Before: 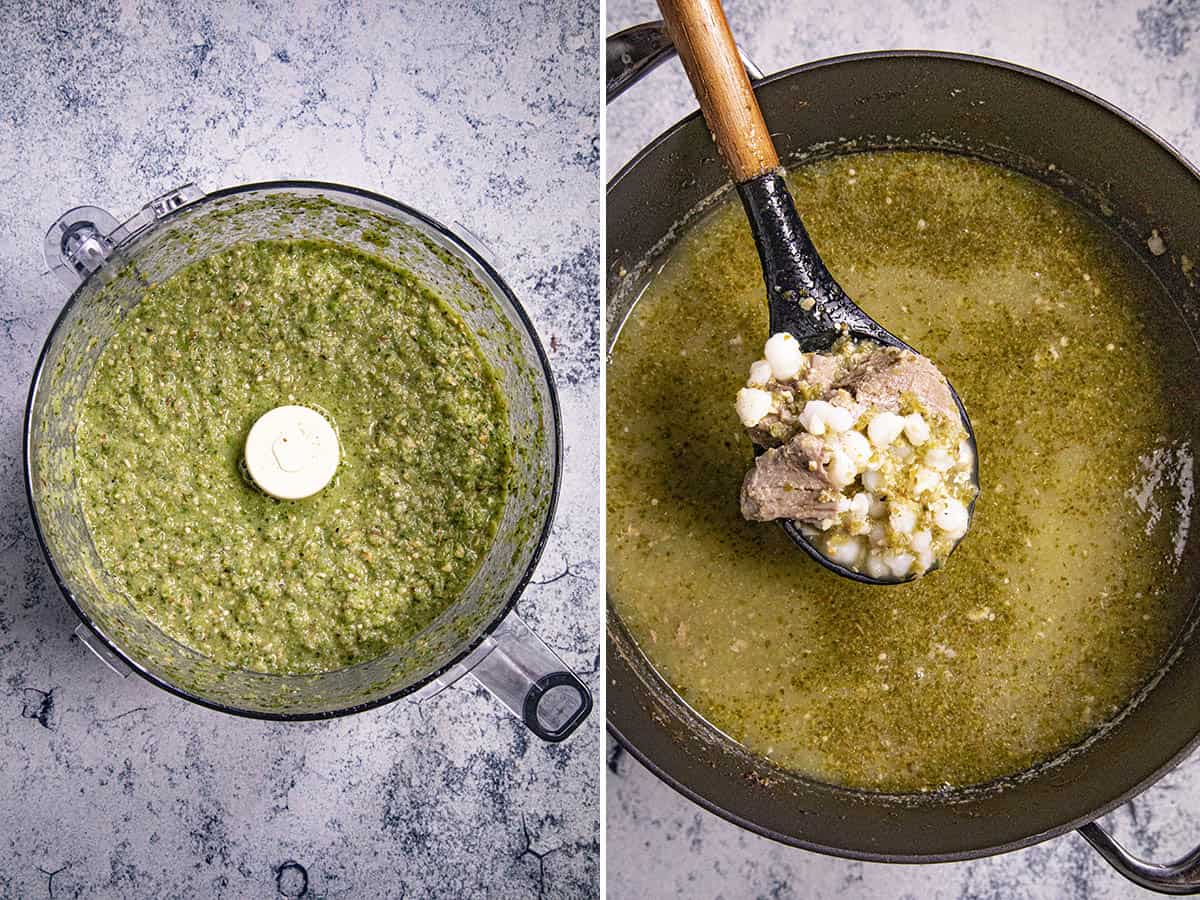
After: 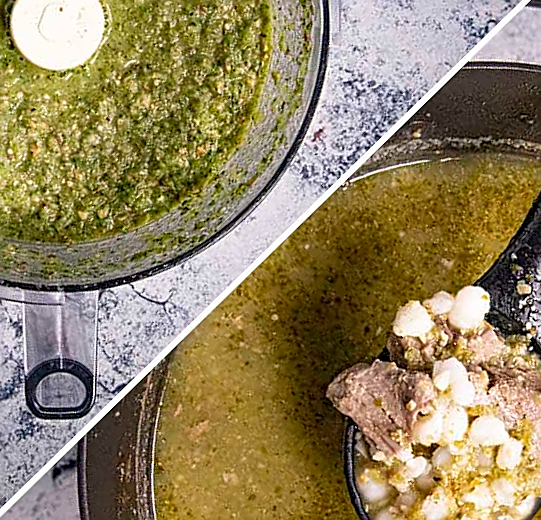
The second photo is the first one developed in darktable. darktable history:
shadows and highlights: radius 134.74, soften with gaussian
crop and rotate: angle -45.74°, top 16.795%, right 0.91%, bottom 11.74%
sharpen: on, module defaults
